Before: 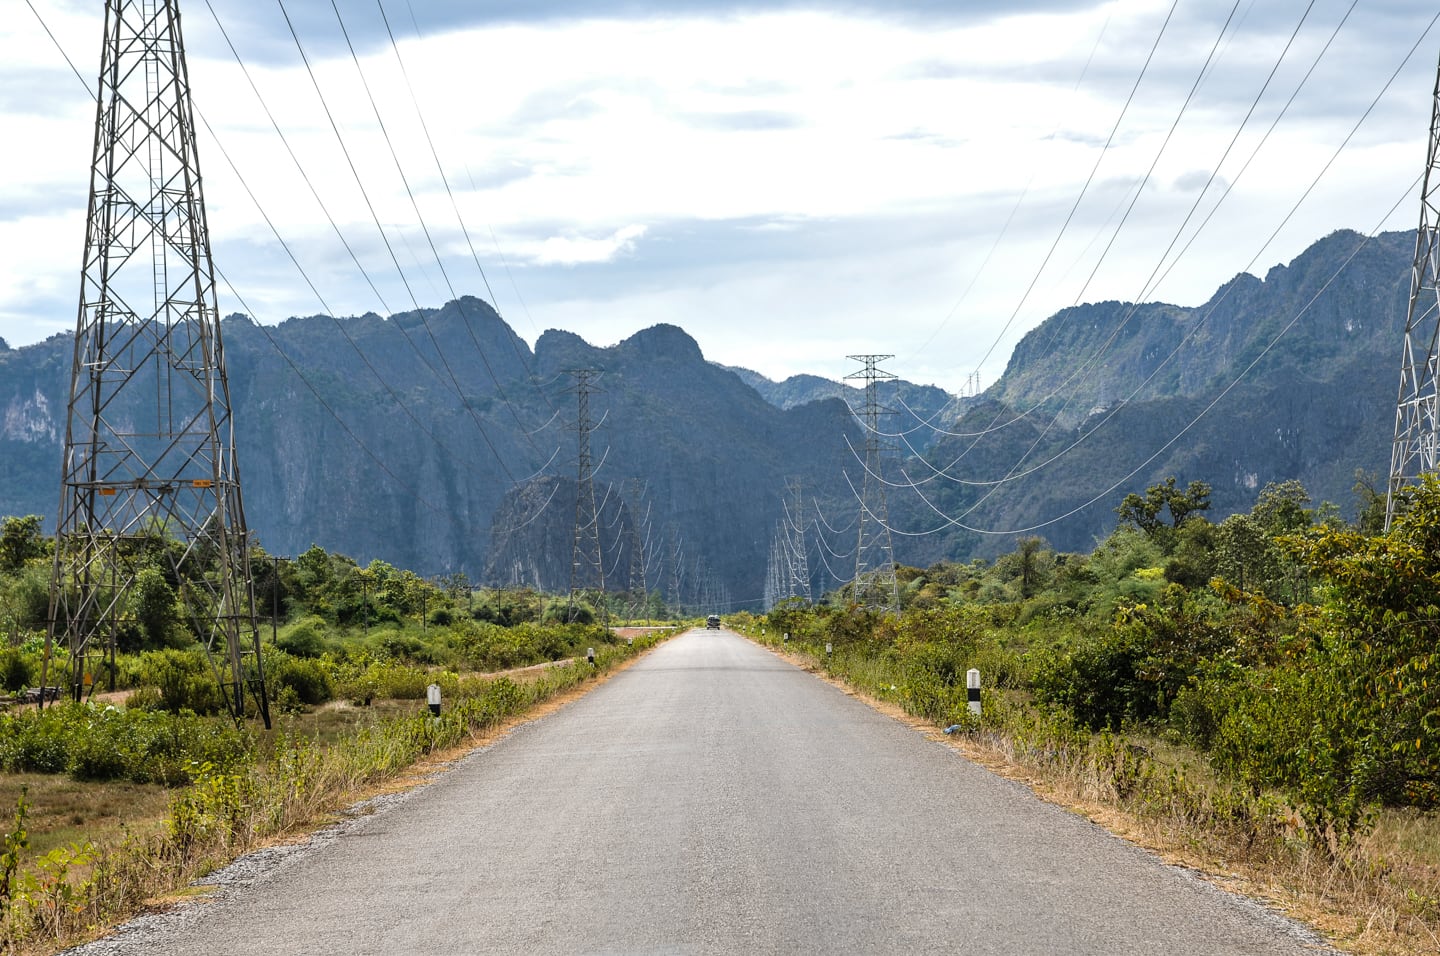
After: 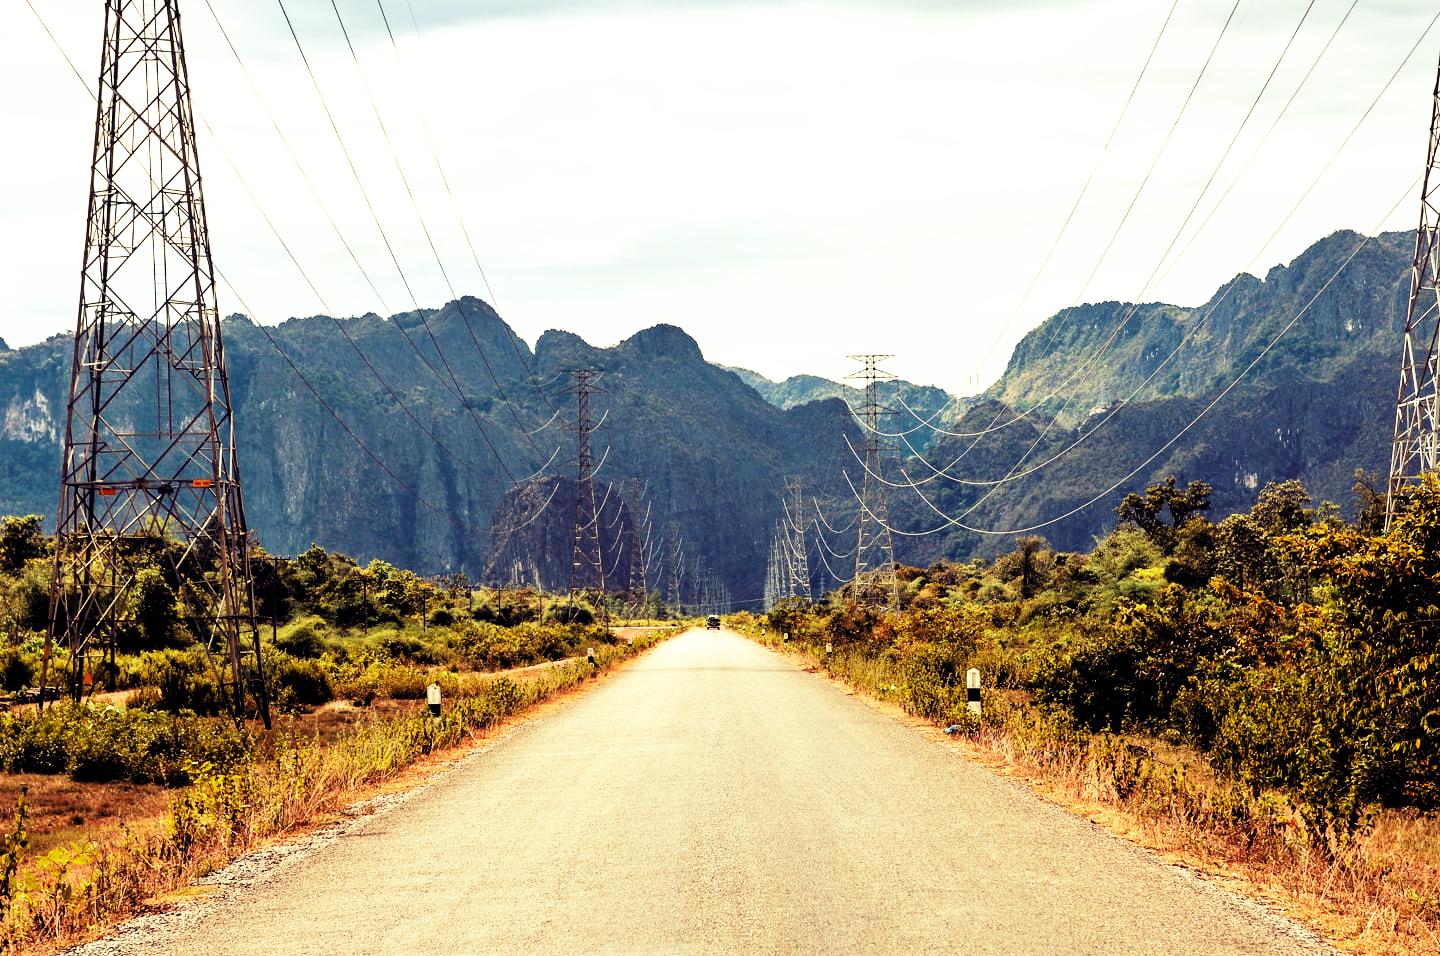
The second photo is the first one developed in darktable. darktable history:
tone curve: curves: ch0 [(0, 0) (0.003, 0.002) (0.011, 0.002) (0.025, 0.002) (0.044, 0.002) (0.069, 0.002) (0.1, 0.003) (0.136, 0.008) (0.177, 0.03) (0.224, 0.058) (0.277, 0.139) (0.335, 0.233) (0.399, 0.363) (0.468, 0.506) (0.543, 0.649) (0.623, 0.781) (0.709, 0.88) (0.801, 0.956) (0.898, 0.994) (1, 1)], preserve colors none
color look up table: target L [82.68, 85.23, 73.99, 73.7, 79.09, 74.55, 70.63, 69.17, 60.69, 56.54, 55.81, 53.29, 38.33, 0.047, 200.01, 84.78, 82.95, 69.75, 61.21, 63.97, 50.79, 48.17, 47.23, 46.71, 31.86, 41.21, 13.63, 93.59, 73.55, 72.38, 52.29, 49.86, 55.76, 48.68, 38.25, 36.7, 44.24, 36.15, 38.33, 23.52, 19.05, 19.5, 86.7, 72.77, 66.56, 63.14, 47.99, 40.07, 33.53], target a [-16.89, -17.83, -60.53, -54.11, -10.18, -42.45, -58.76, 4.277, -5.115, -32.67, -34.96, -12.09, -18.64, 1.273, 0, -11.35, -16.04, 5.105, 23.01, 10.77, 43.43, 46.05, 34.76, 31.91, 13, 34.94, 10.11, -10.14, 23.42, 22.47, 60.41, 51.45, 28.03, 45.45, 15.41, 27.29, 41.85, 37.96, 31.61, 19.31, 22.51, 23.76, -17.52, -12.48, -36.87, -21.62, -1.336, -2.919, -9.313], target b [61.57, 44.2, 32.23, 18.77, 27.63, 42.12, 50.05, 42.67, 39.39, 20.47, 32.07, 21.32, 20.93, -13.19, 0, 34.37, 58.98, 49.02, 24.82, 28.39, 11.26, 35.48, 14.88, 32.01, 14.97, 28.94, 5.936, 17.72, -16.75, -18.41, -47.24, -8.251, 6.968, -9.936, -27.21, -60.17, -26.17, -73.69, 8.441, -14.67, -29.75, -29.37, -10.94, -6.031, -2.958, -33.13, 5.667, -11.7, -6.089], num patches 49
